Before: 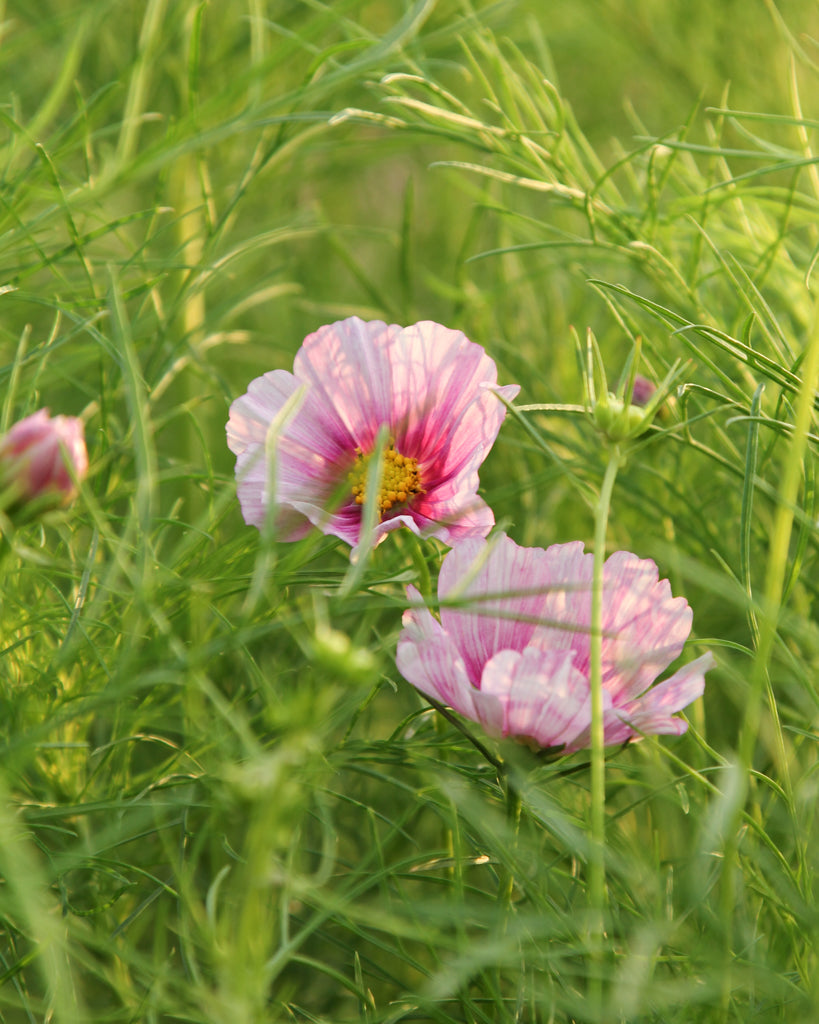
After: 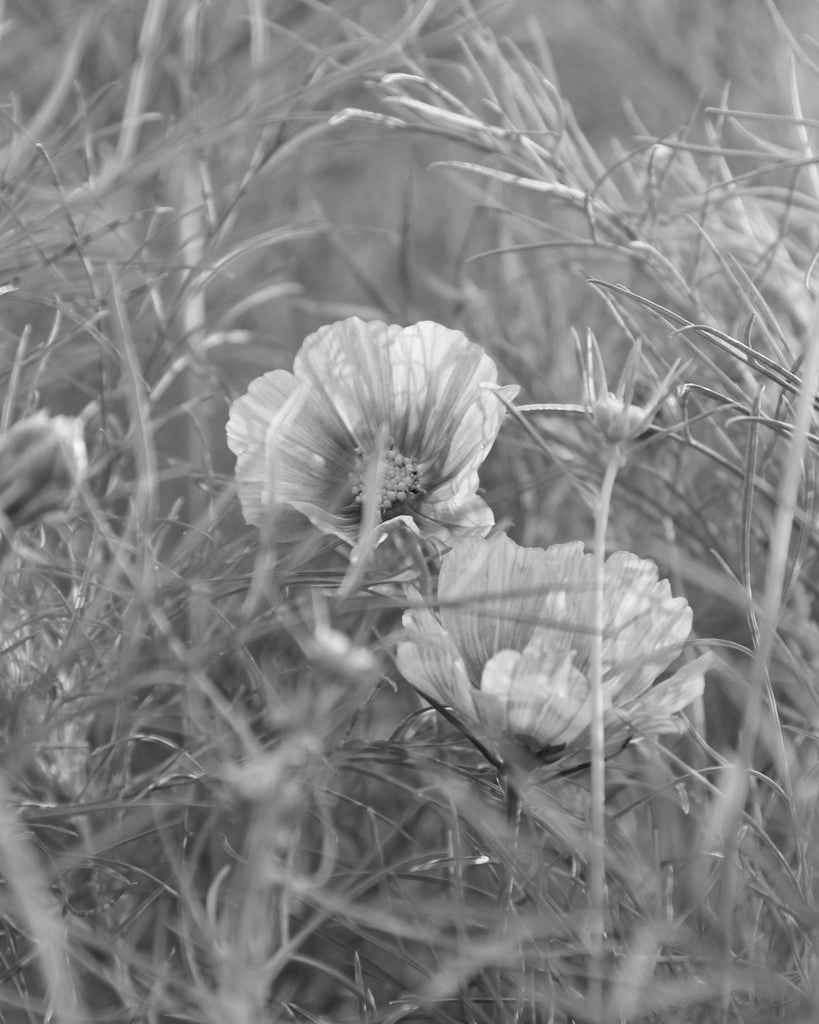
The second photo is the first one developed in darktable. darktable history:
velvia: on, module defaults
monochrome: on, module defaults
